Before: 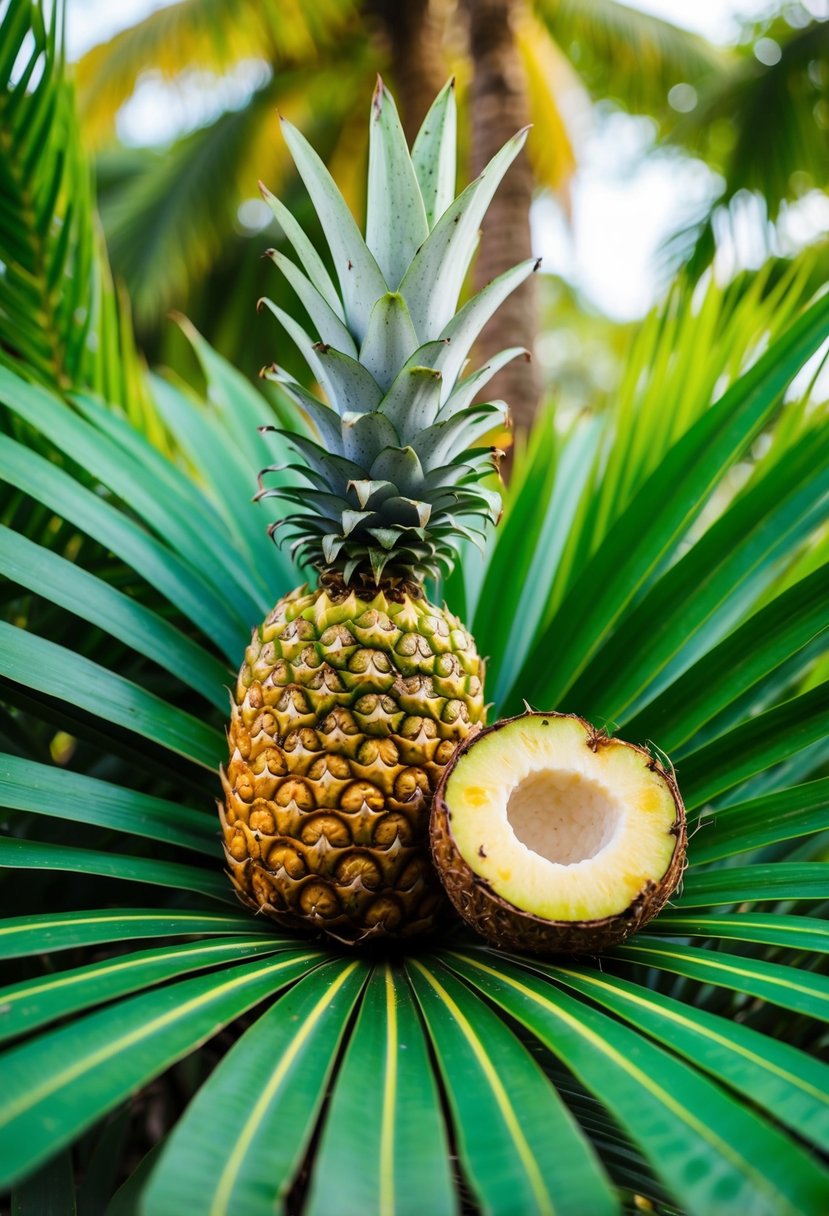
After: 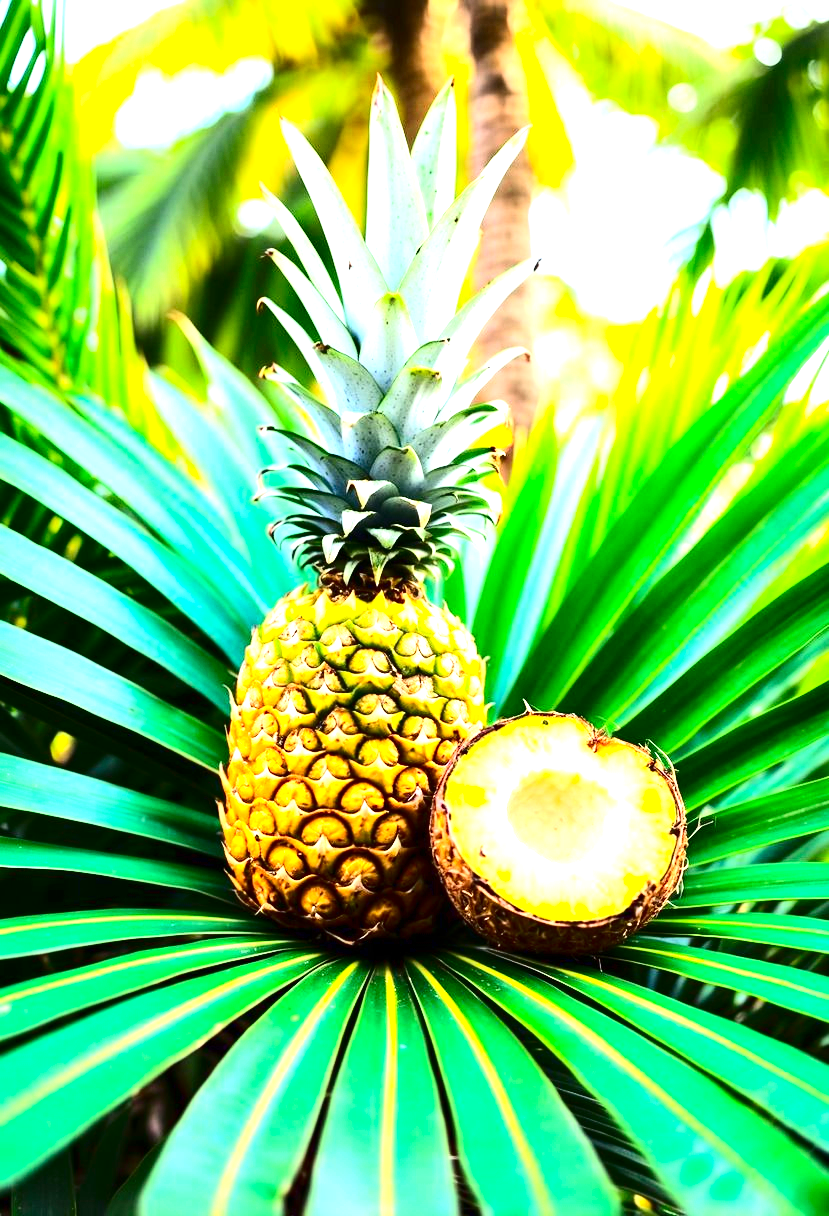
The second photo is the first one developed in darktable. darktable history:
exposure: exposure 2.02 EV, compensate highlight preservation false
contrast brightness saturation: contrast 0.313, brightness -0.072, saturation 0.174
